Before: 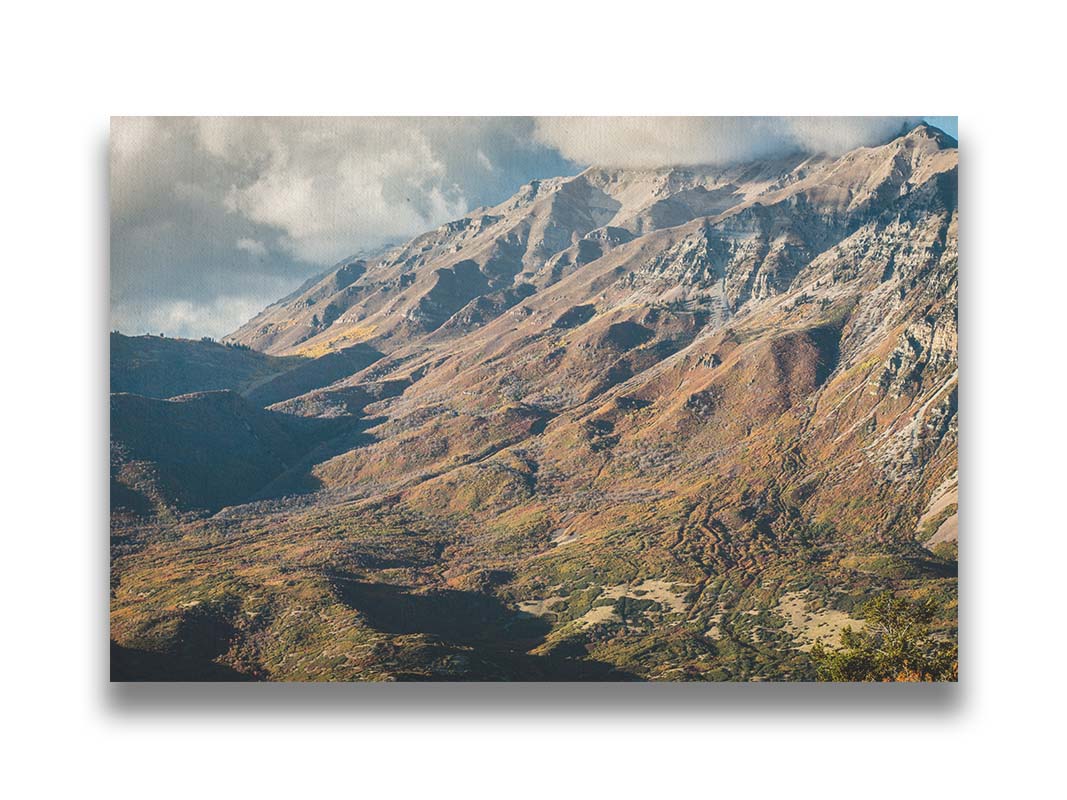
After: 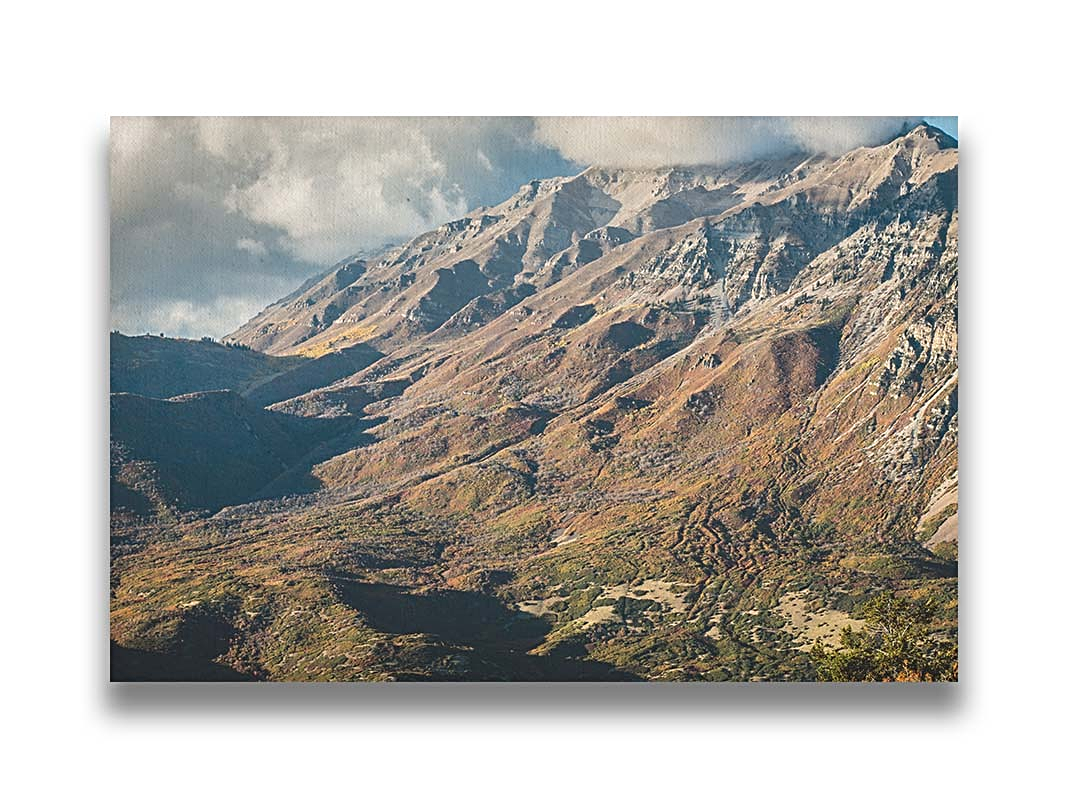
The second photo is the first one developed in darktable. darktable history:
sharpen: radius 2.765
